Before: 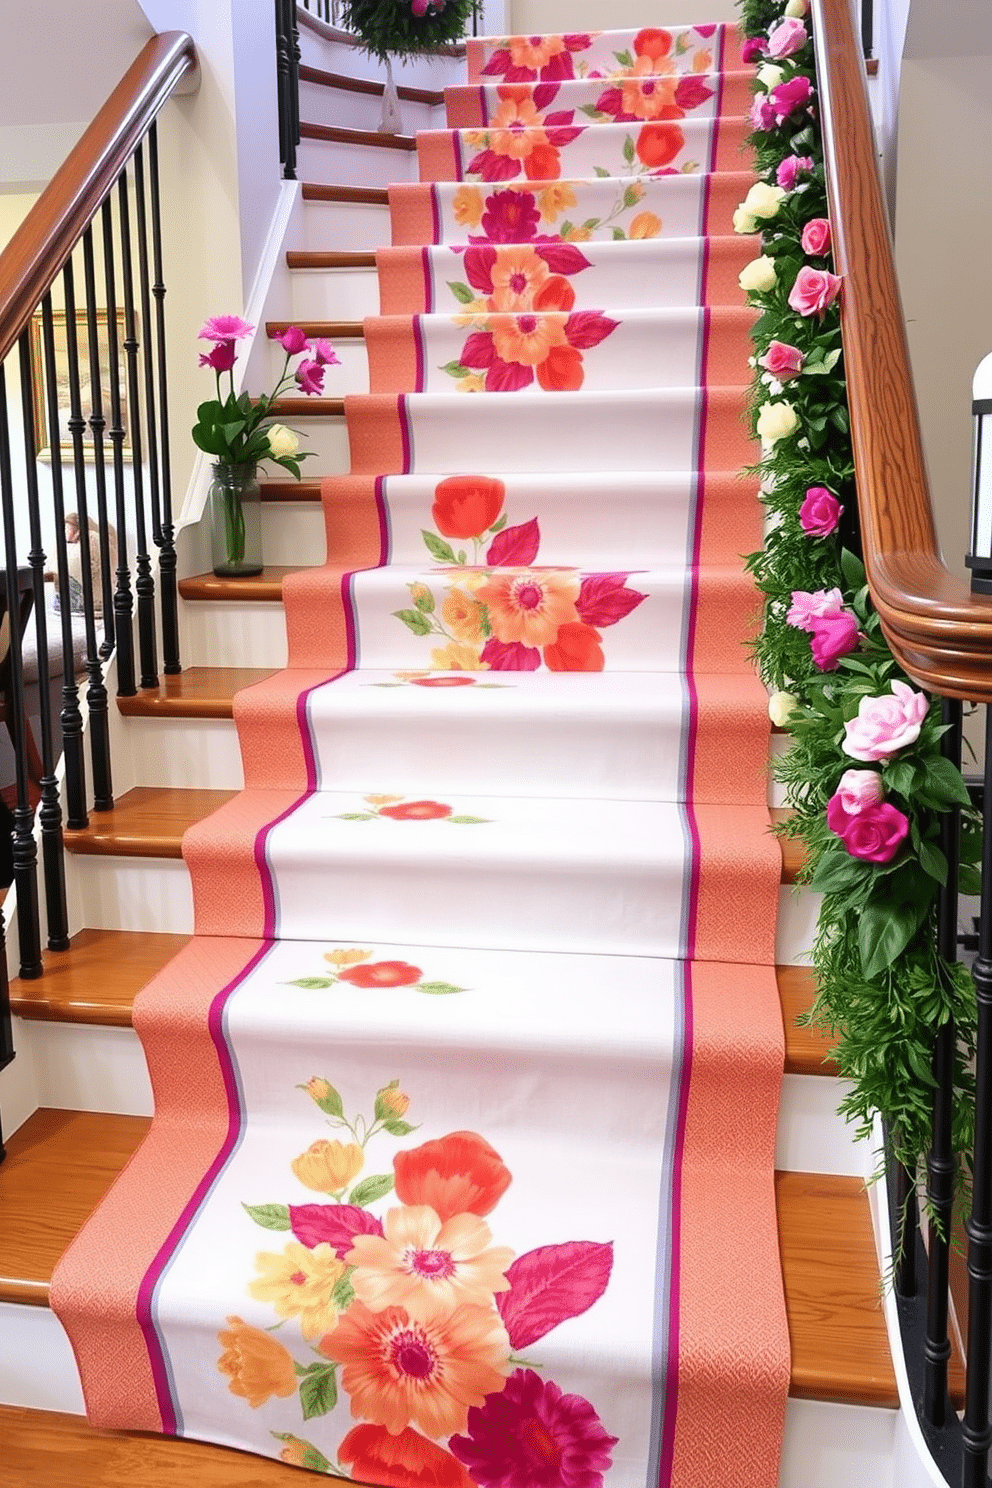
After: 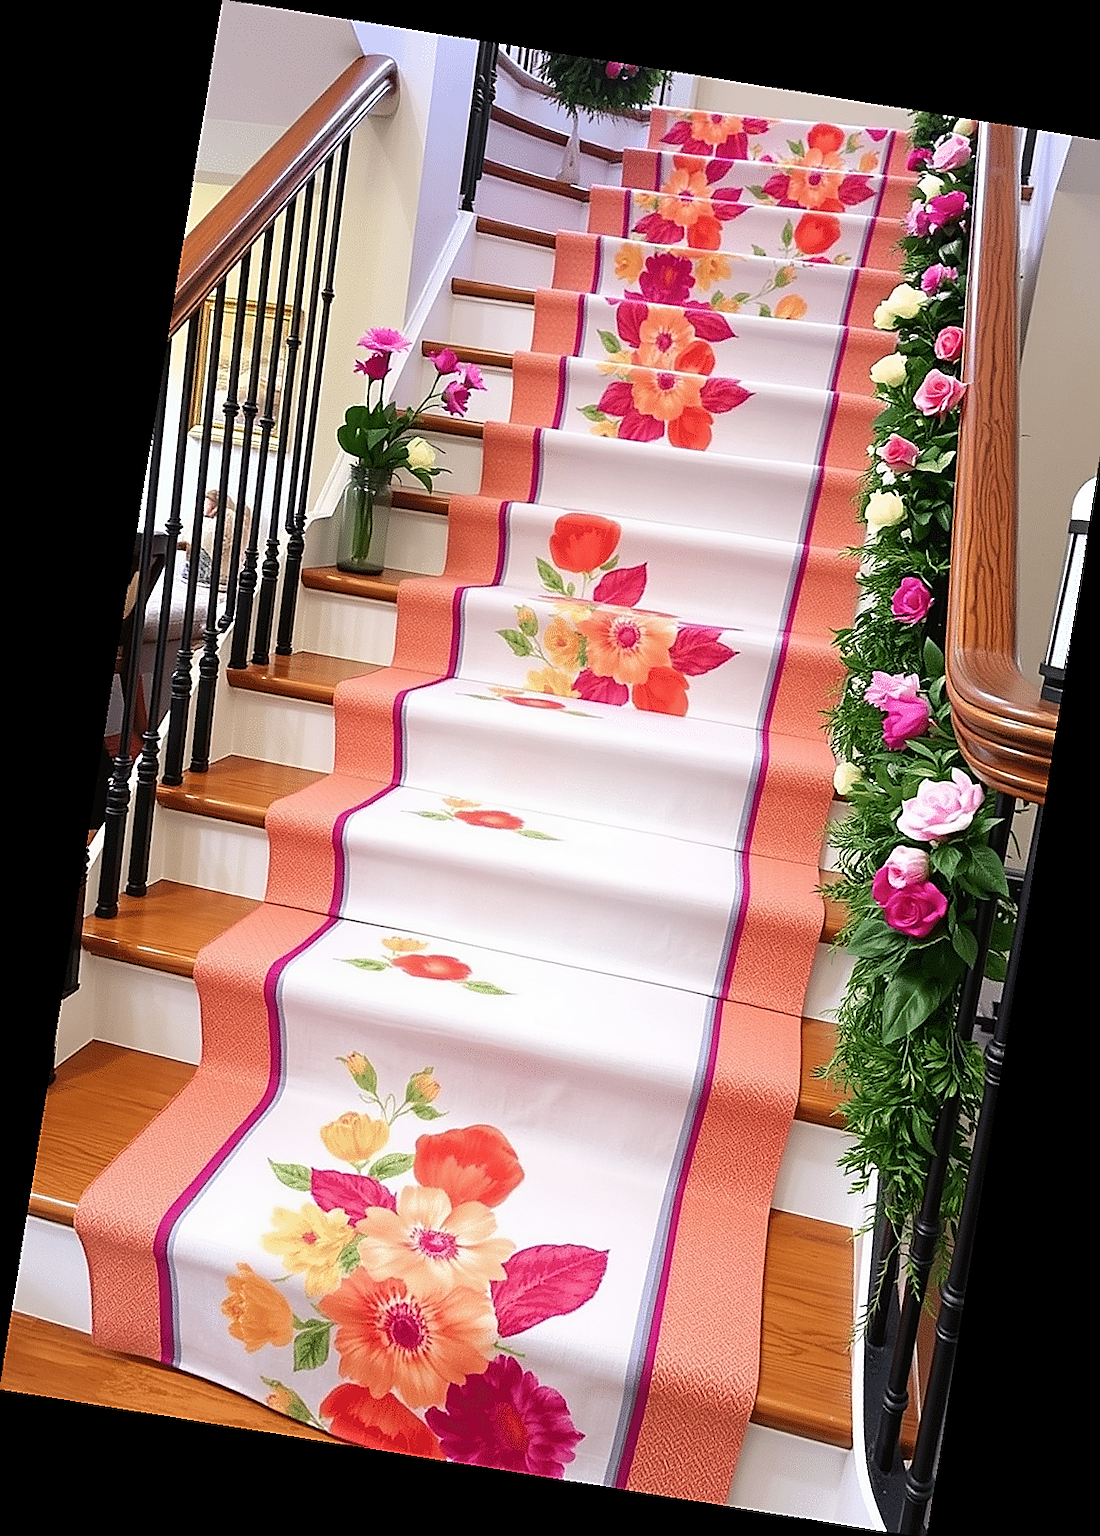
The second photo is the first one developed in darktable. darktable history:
rotate and perspective: rotation 9.12°, automatic cropping off
tone equalizer: on, module defaults
sharpen: radius 1.4, amount 1.25, threshold 0.7
crop: right 4.126%, bottom 0.031%
